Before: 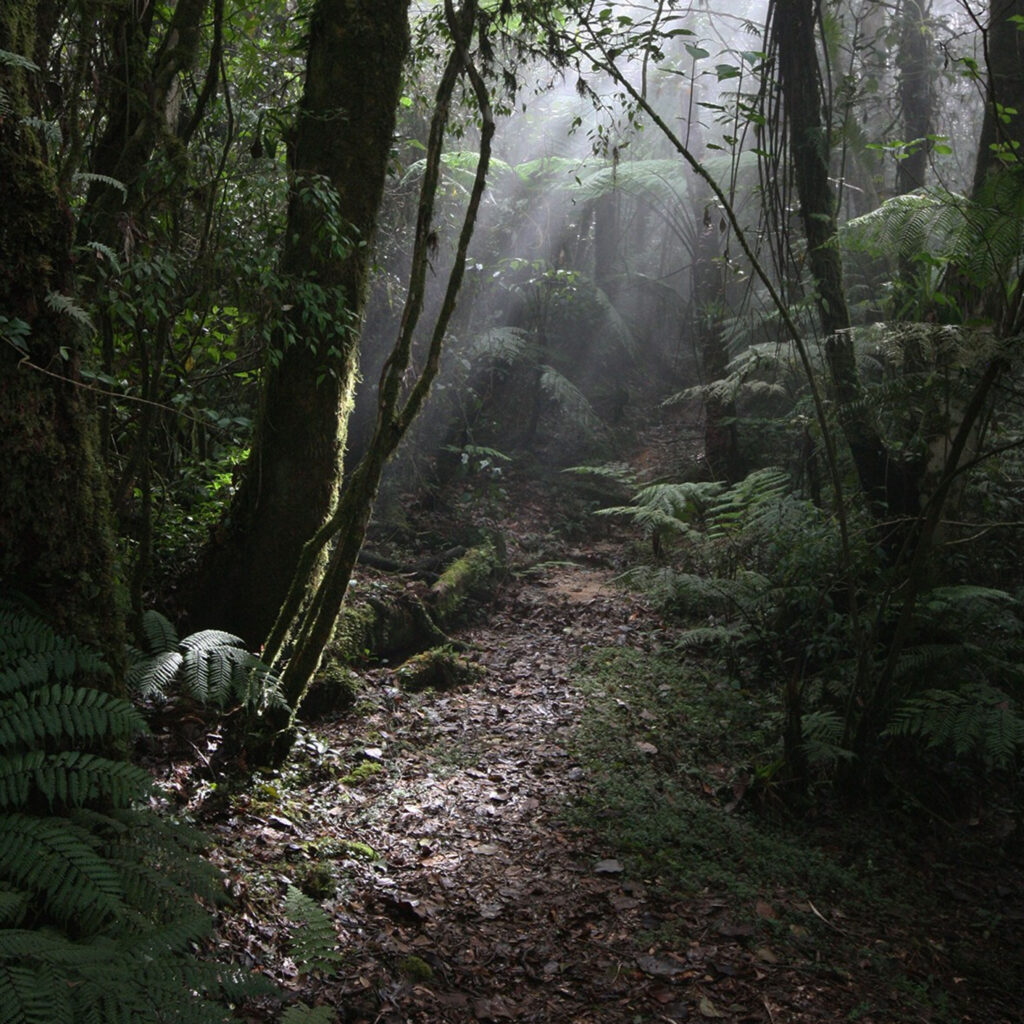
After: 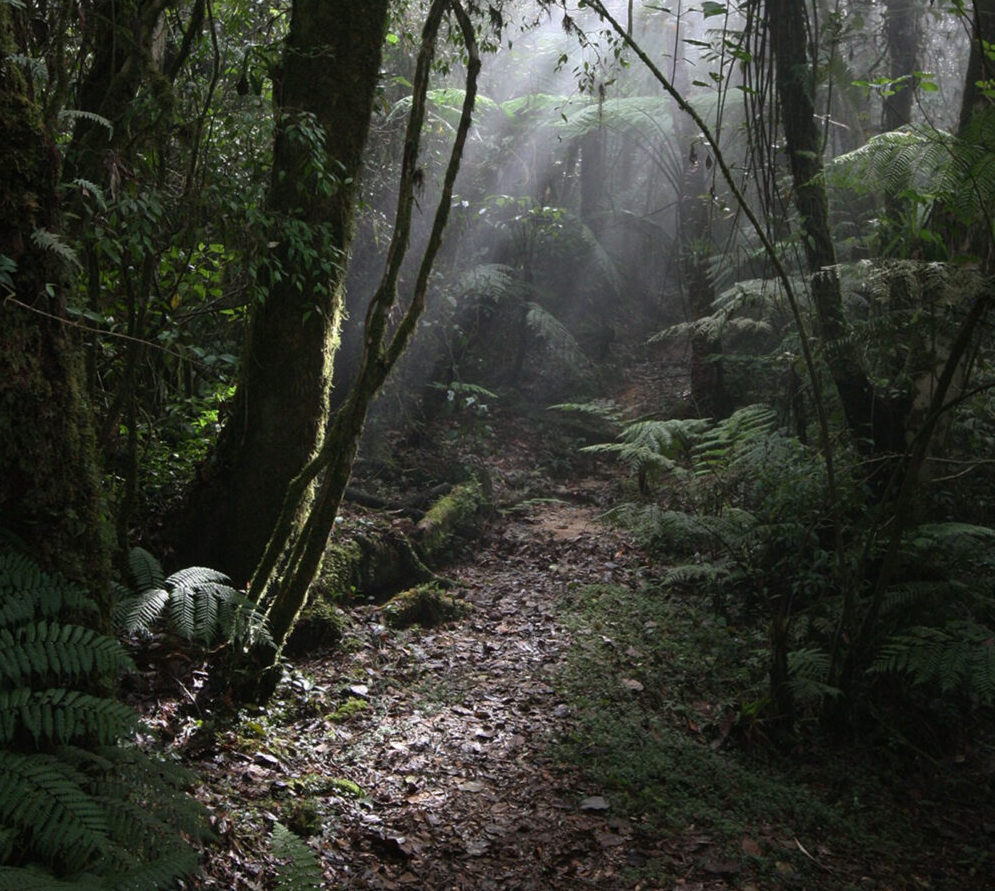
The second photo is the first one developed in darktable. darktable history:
crop: left 1.41%, top 6.156%, right 1.406%, bottom 6.772%
